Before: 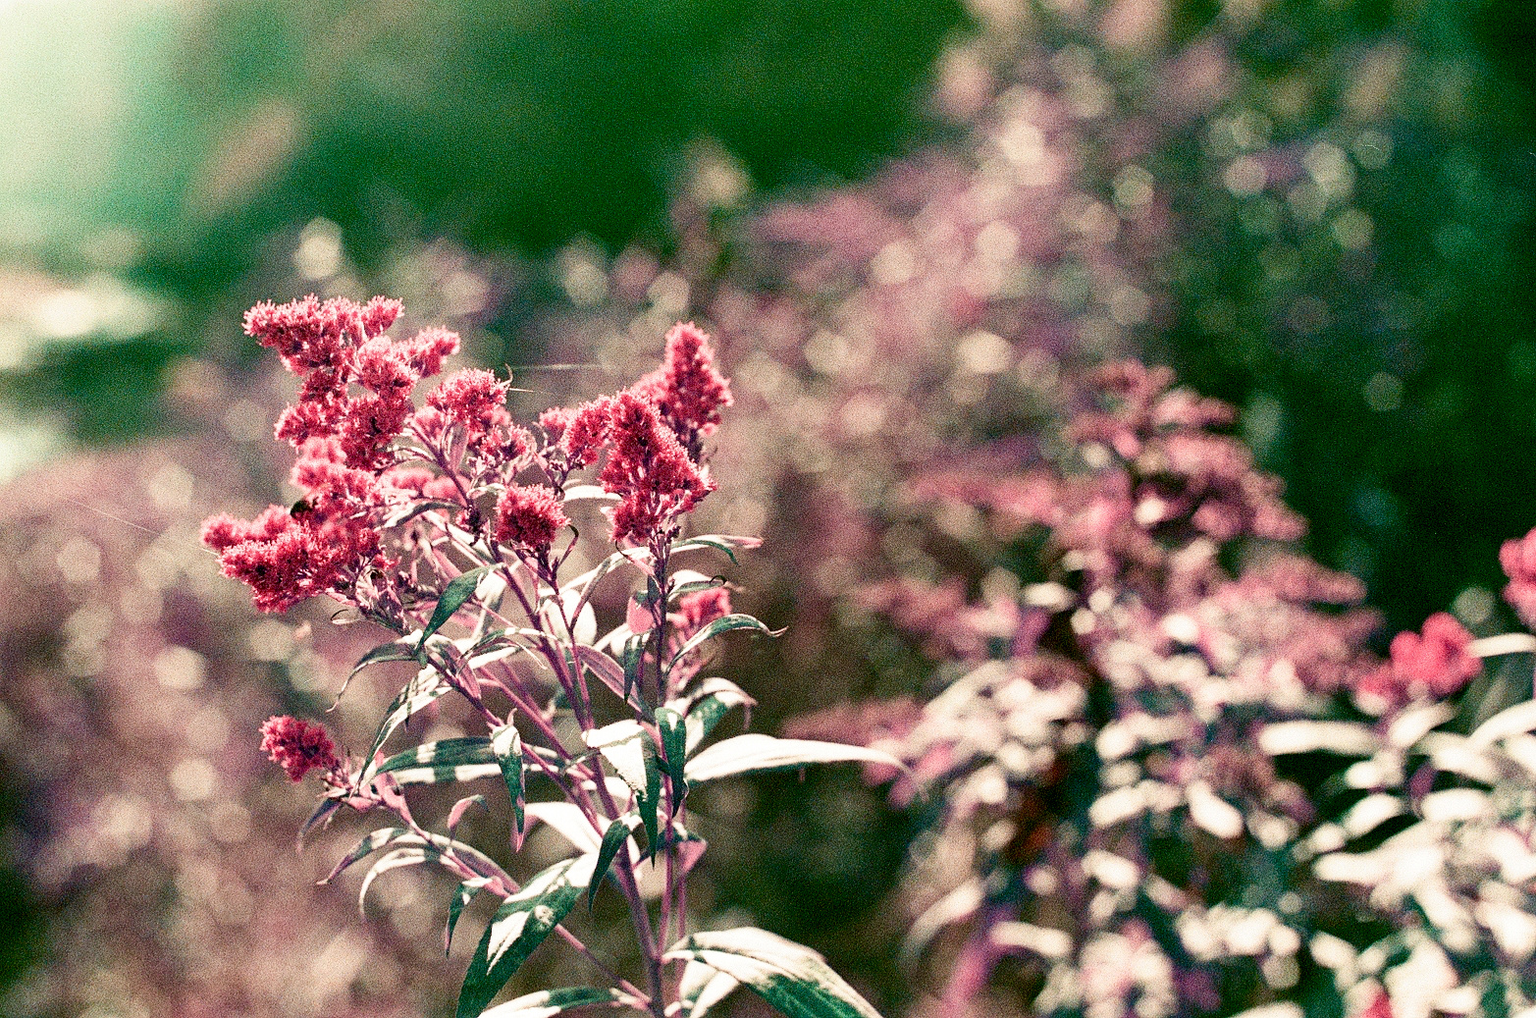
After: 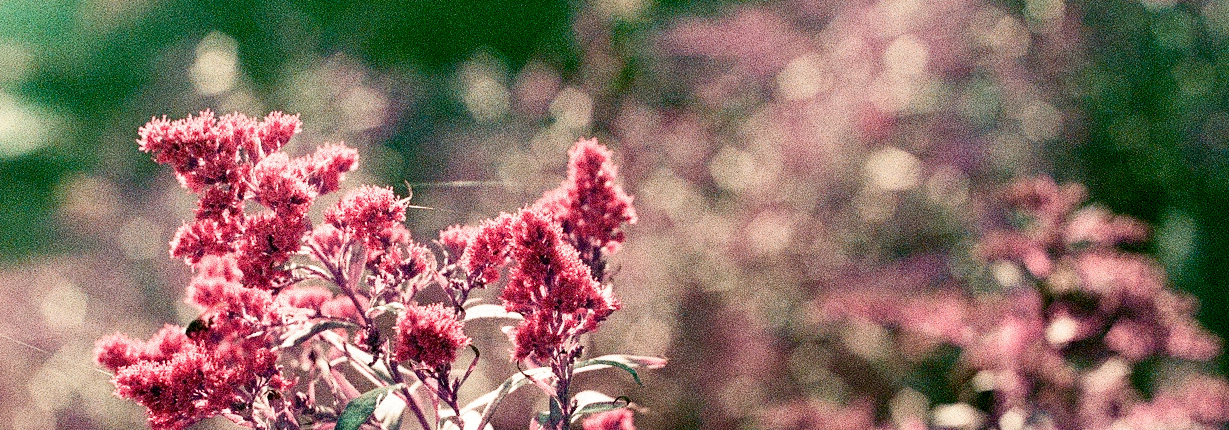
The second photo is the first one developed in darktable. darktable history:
grain: coarseness 9.61 ISO, strength 35.62%
crop: left 7.036%, top 18.398%, right 14.379%, bottom 40.043%
